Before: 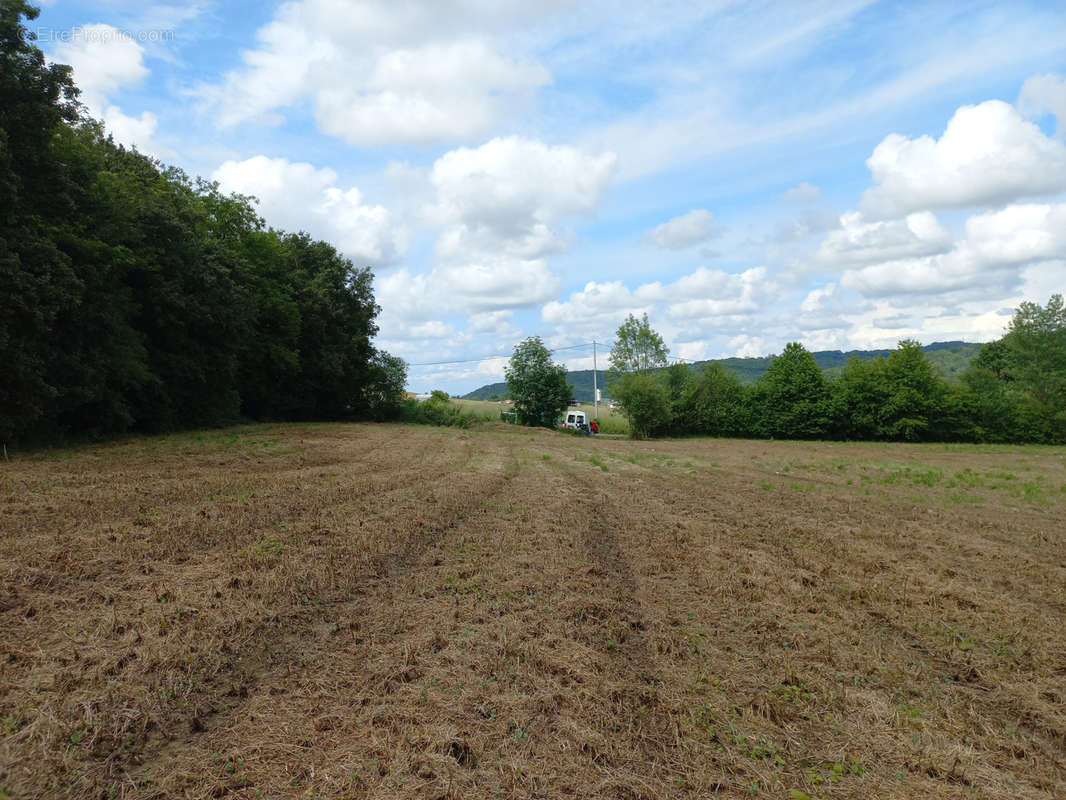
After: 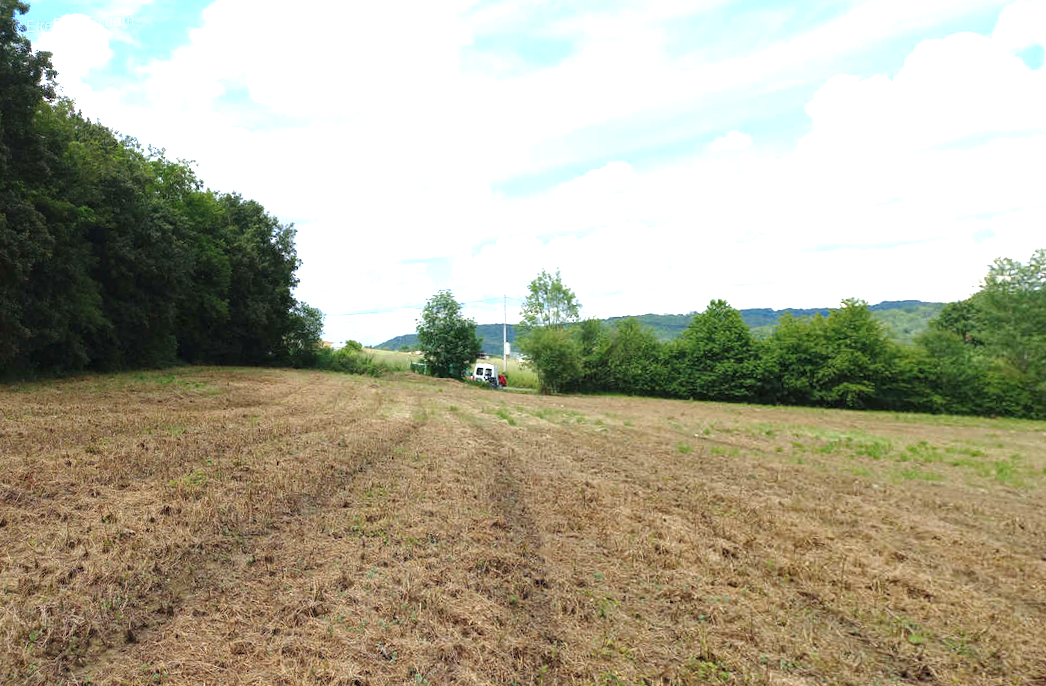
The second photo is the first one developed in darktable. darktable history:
exposure: black level correction 0, exposure 1.1 EV, compensate exposure bias true, compensate highlight preservation false
rotate and perspective: rotation 1.69°, lens shift (vertical) -0.023, lens shift (horizontal) -0.291, crop left 0.025, crop right 0.988, crop top 0.092, crop bottom 0.842
